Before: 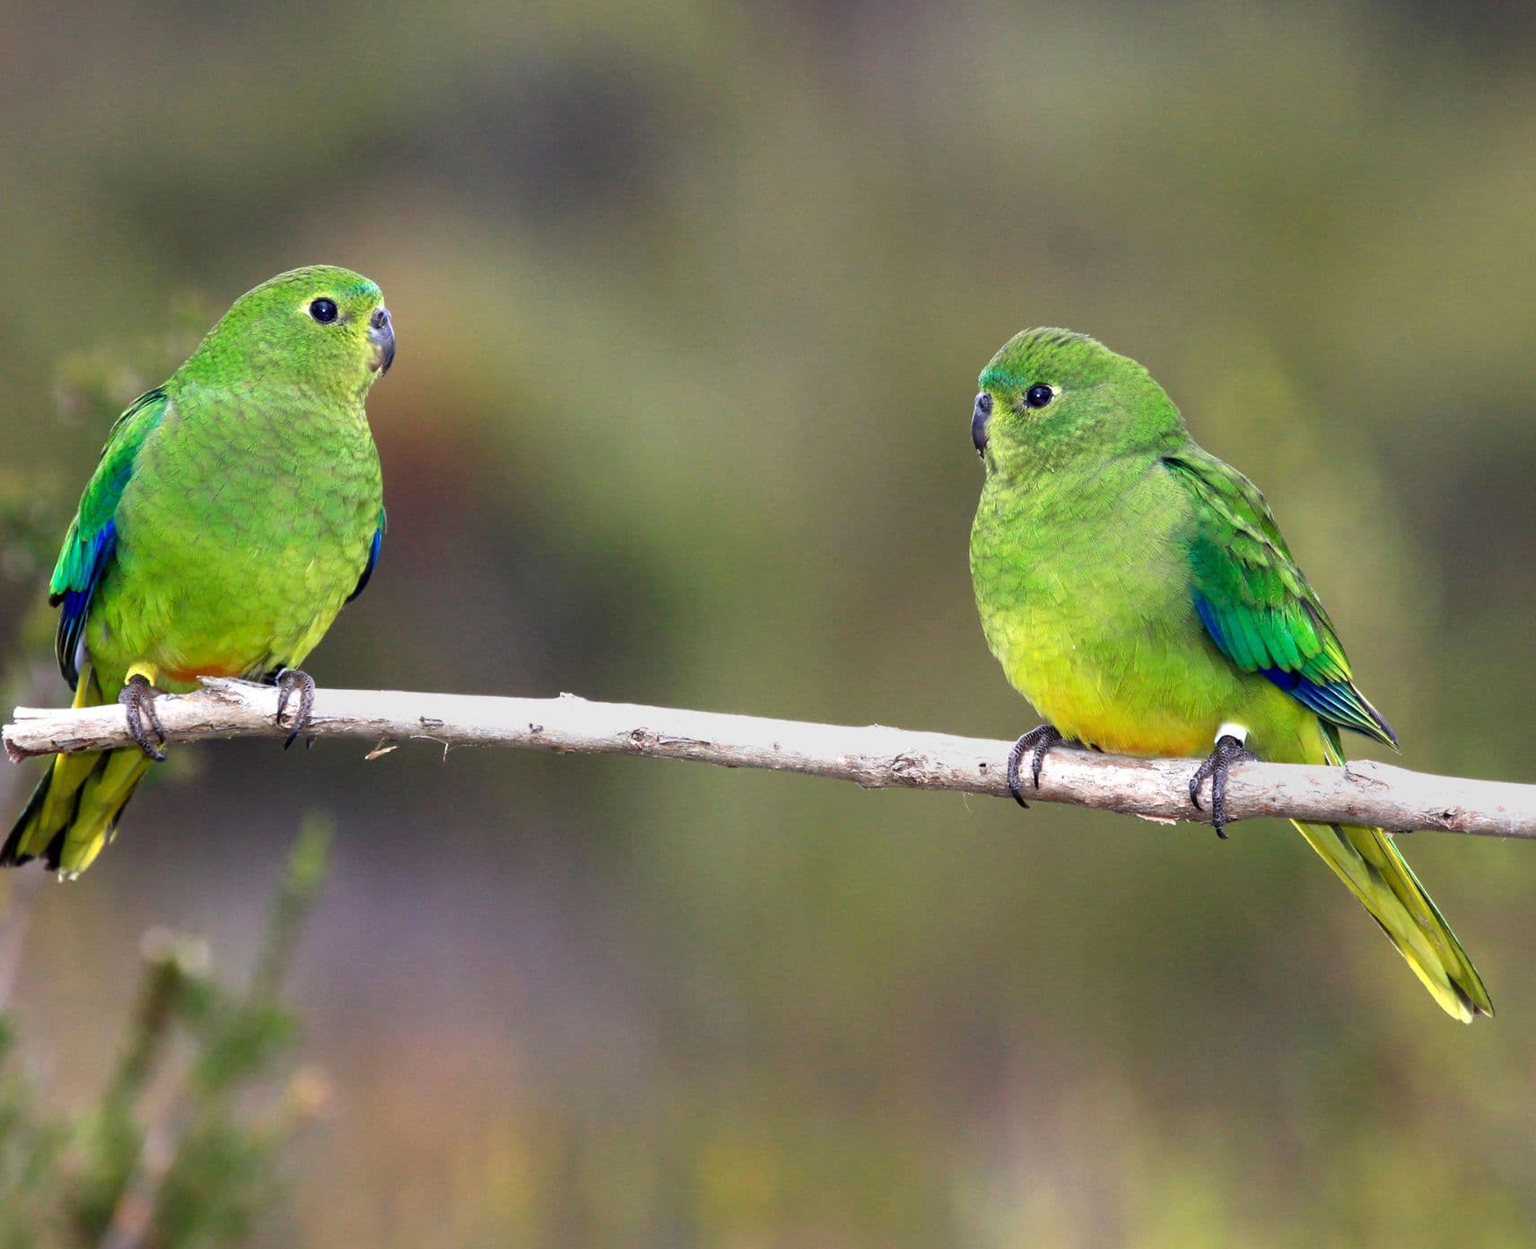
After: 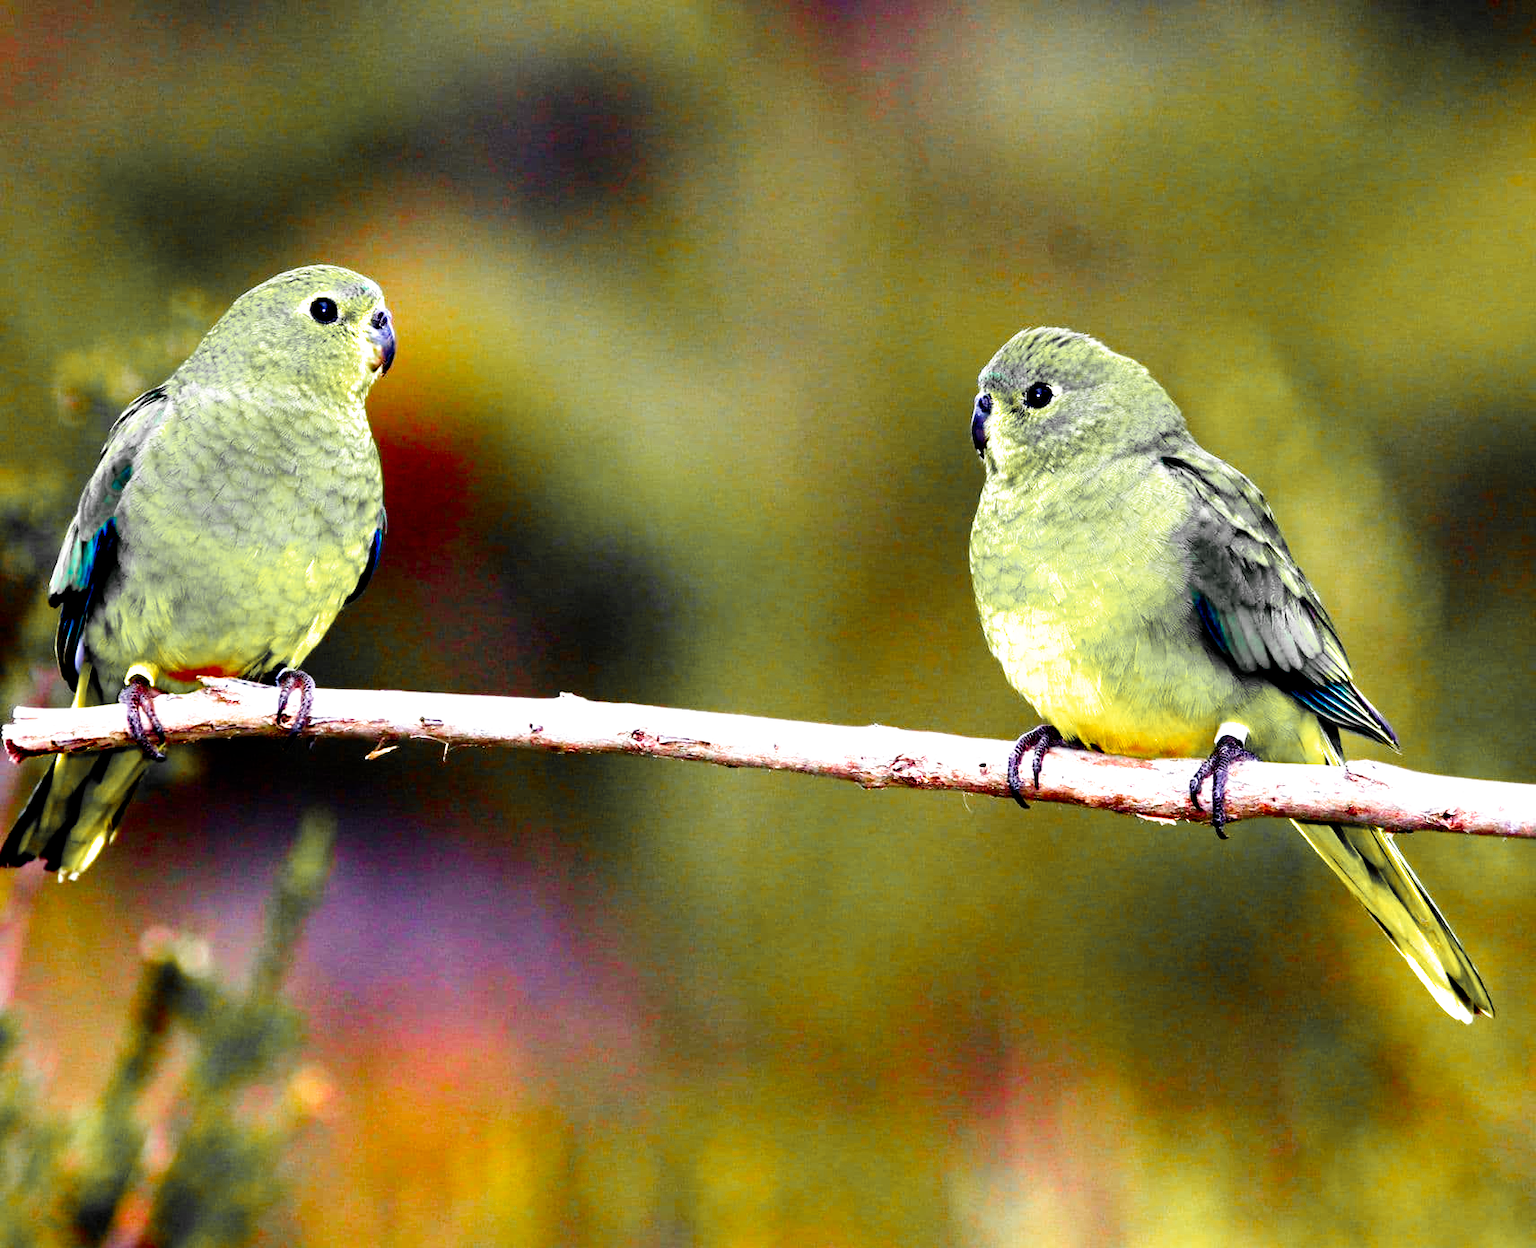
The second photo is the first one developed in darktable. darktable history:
filmic rgb: black relative exposure -5.5 EV, white relative exposure 2.5 EV, threshold 3 EV, target black luminance 0%, hardness 4.51, latitude 67.35%, contrast 1.453, shadows ↔ highlights balance -3.52%, preserve chrominance no, color science v4 (2020), contrast in shadows soft, enable highlight reconstruction true
color zones: curves: ch1 [(0, 0.679) (0.143, 0.647) (0.286, 0.261) (0.378, -0.011) (0.571, 0.396) (0.714, 0.399) (0.857, 0.406) (1, 0.679)]
color balance rgb: global offset › luminance -0.37%, perceptual saturation grading › highlights -17.77%, perceptual saturation grading › mid-tones 33.1%, perceptual saturation grading › shadows 50.52%, perceptual brilliance grading › highlights 20%, perceptual brilliance grading › mid-tones 20%, perceptual brilliance grading › shadows -20%, global vibrance 50%
haze removal: compatibility mode true, adaptive false
